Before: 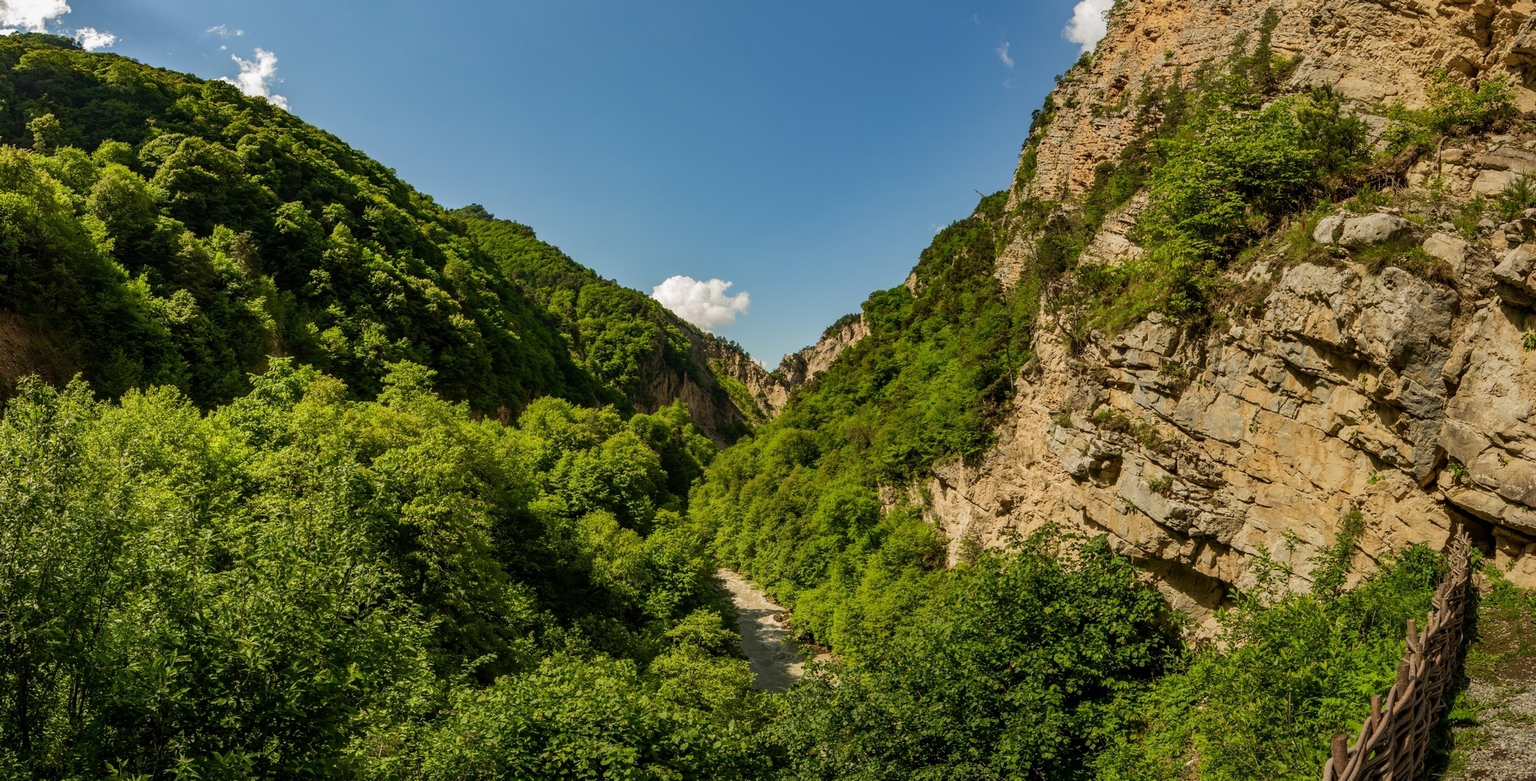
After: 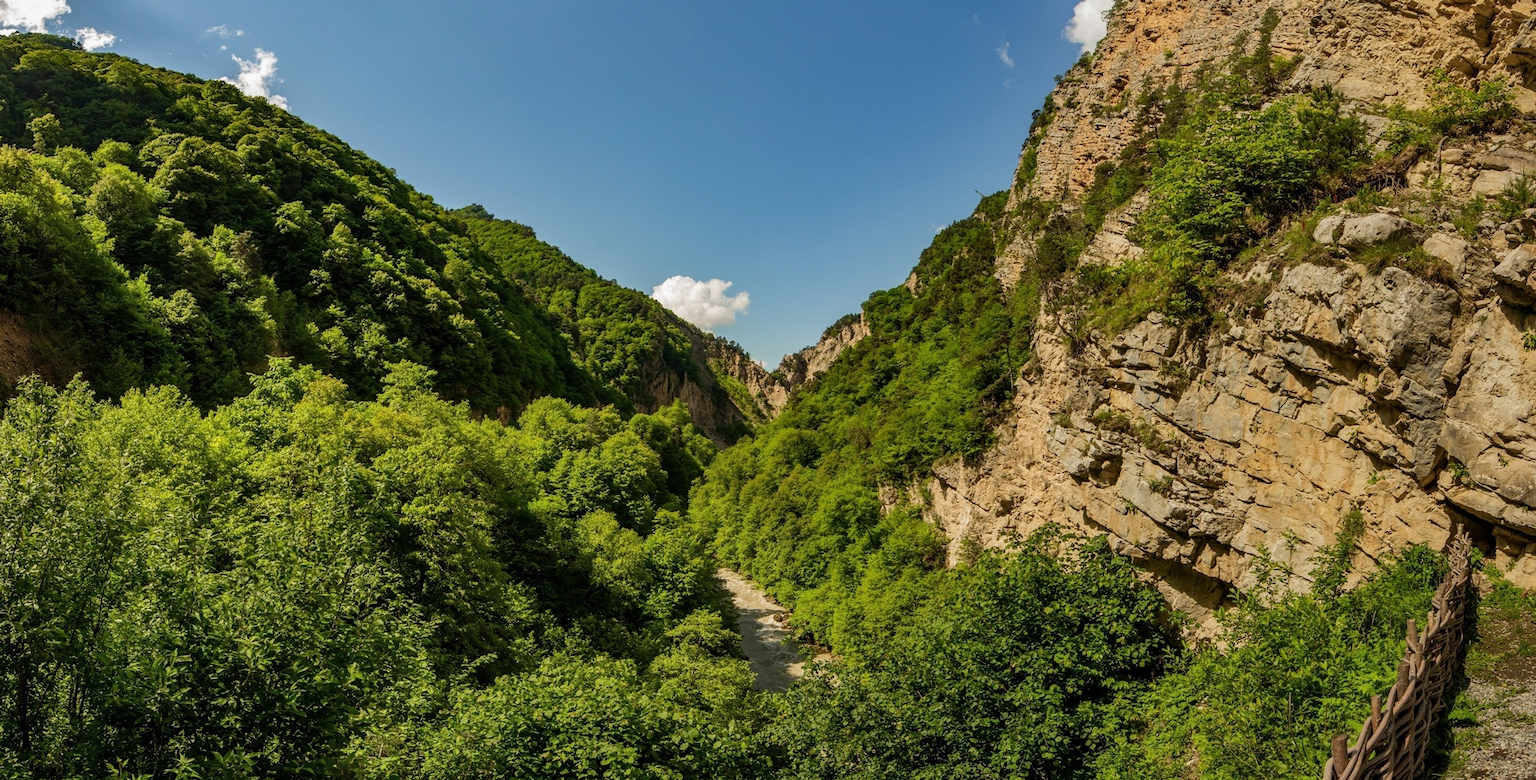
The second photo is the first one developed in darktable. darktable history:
shadows and highlights: shadows 32.37, highlights -31.76, soften with gaussian
